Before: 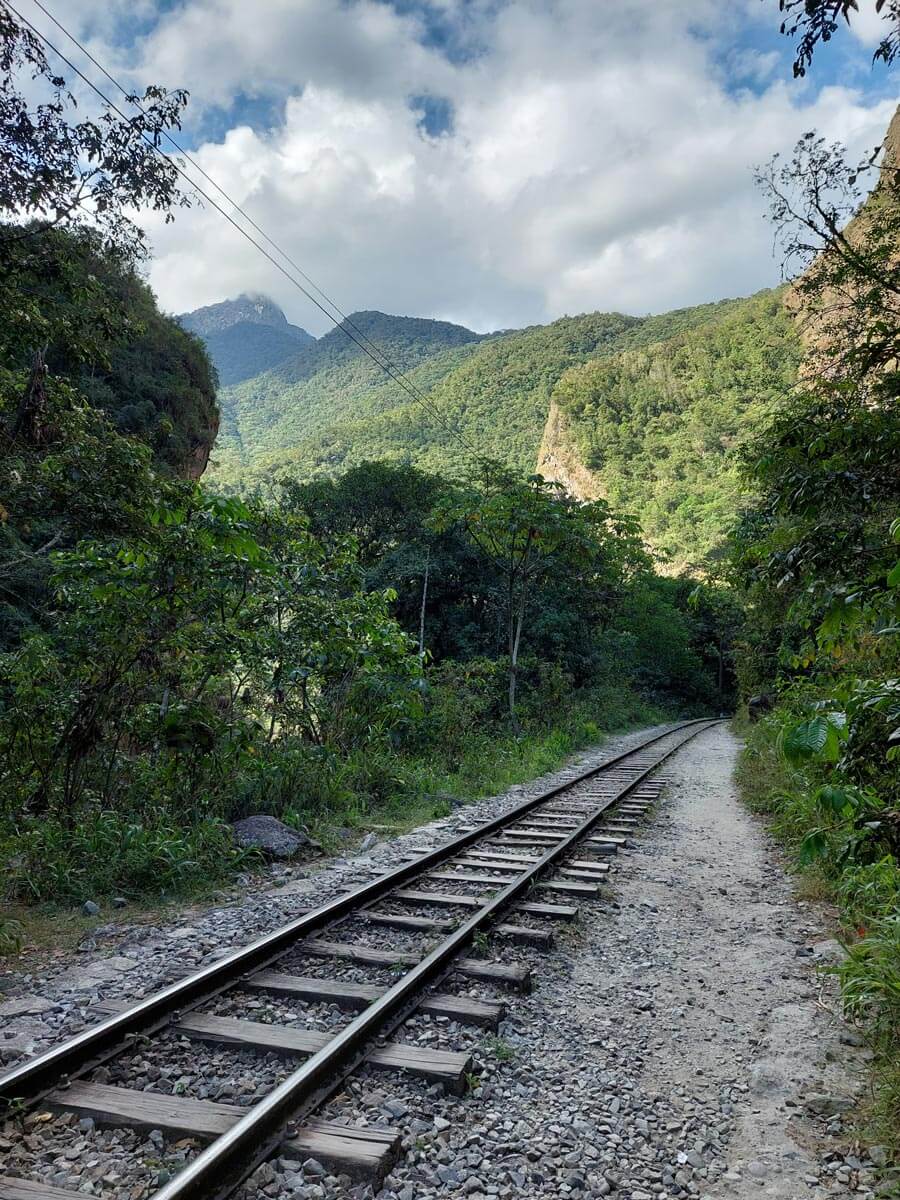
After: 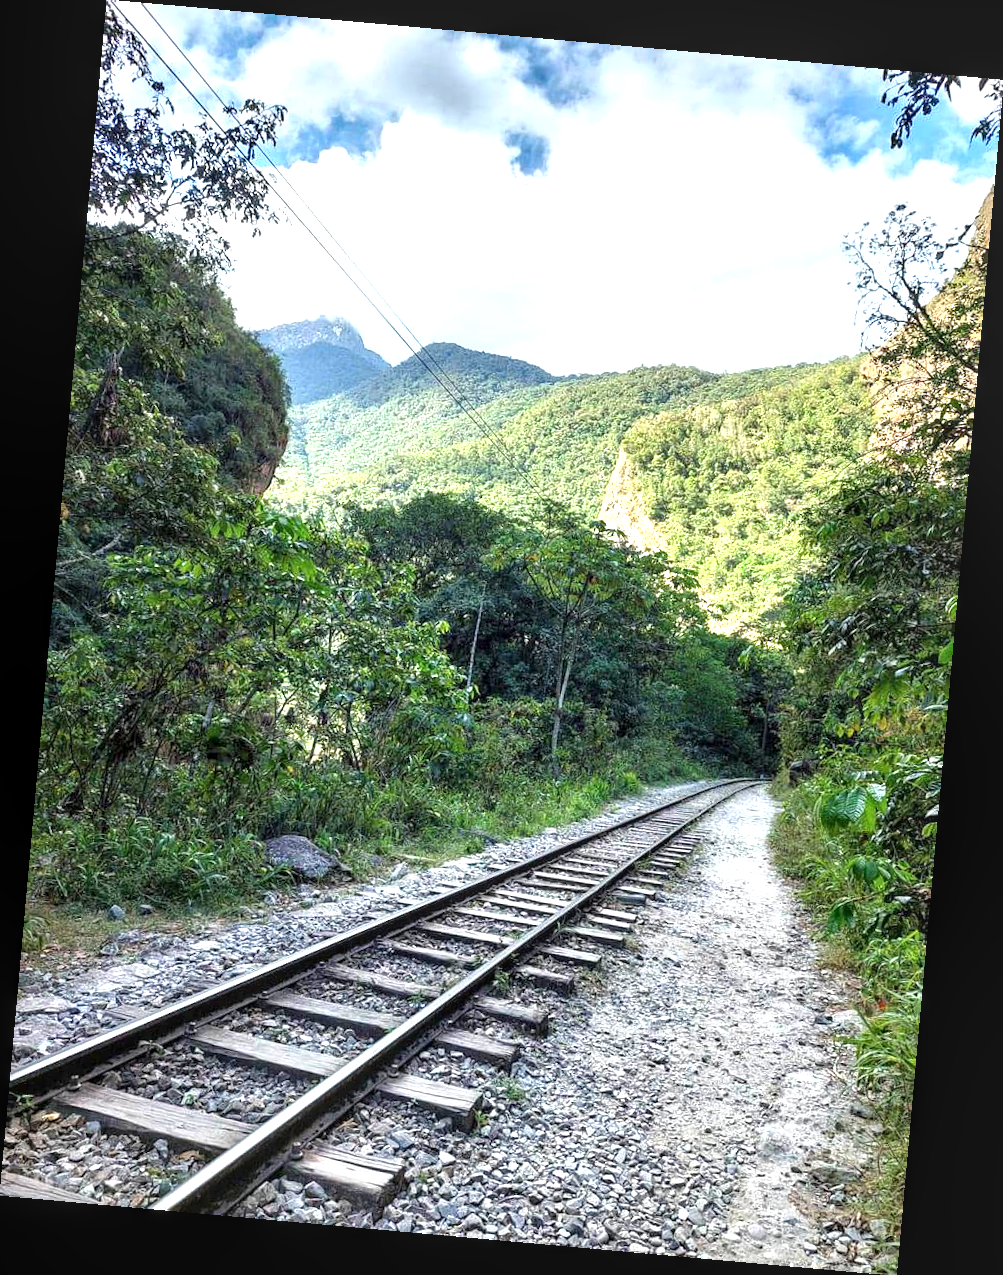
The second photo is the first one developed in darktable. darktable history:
exposure: black level correction 0, exposure 1.388 EV, compensate exposure bias true, compensate highlight preservation false
local contrast: on, module defaults
rotate and perspective: rotation 5.12°, automatic cropping off
